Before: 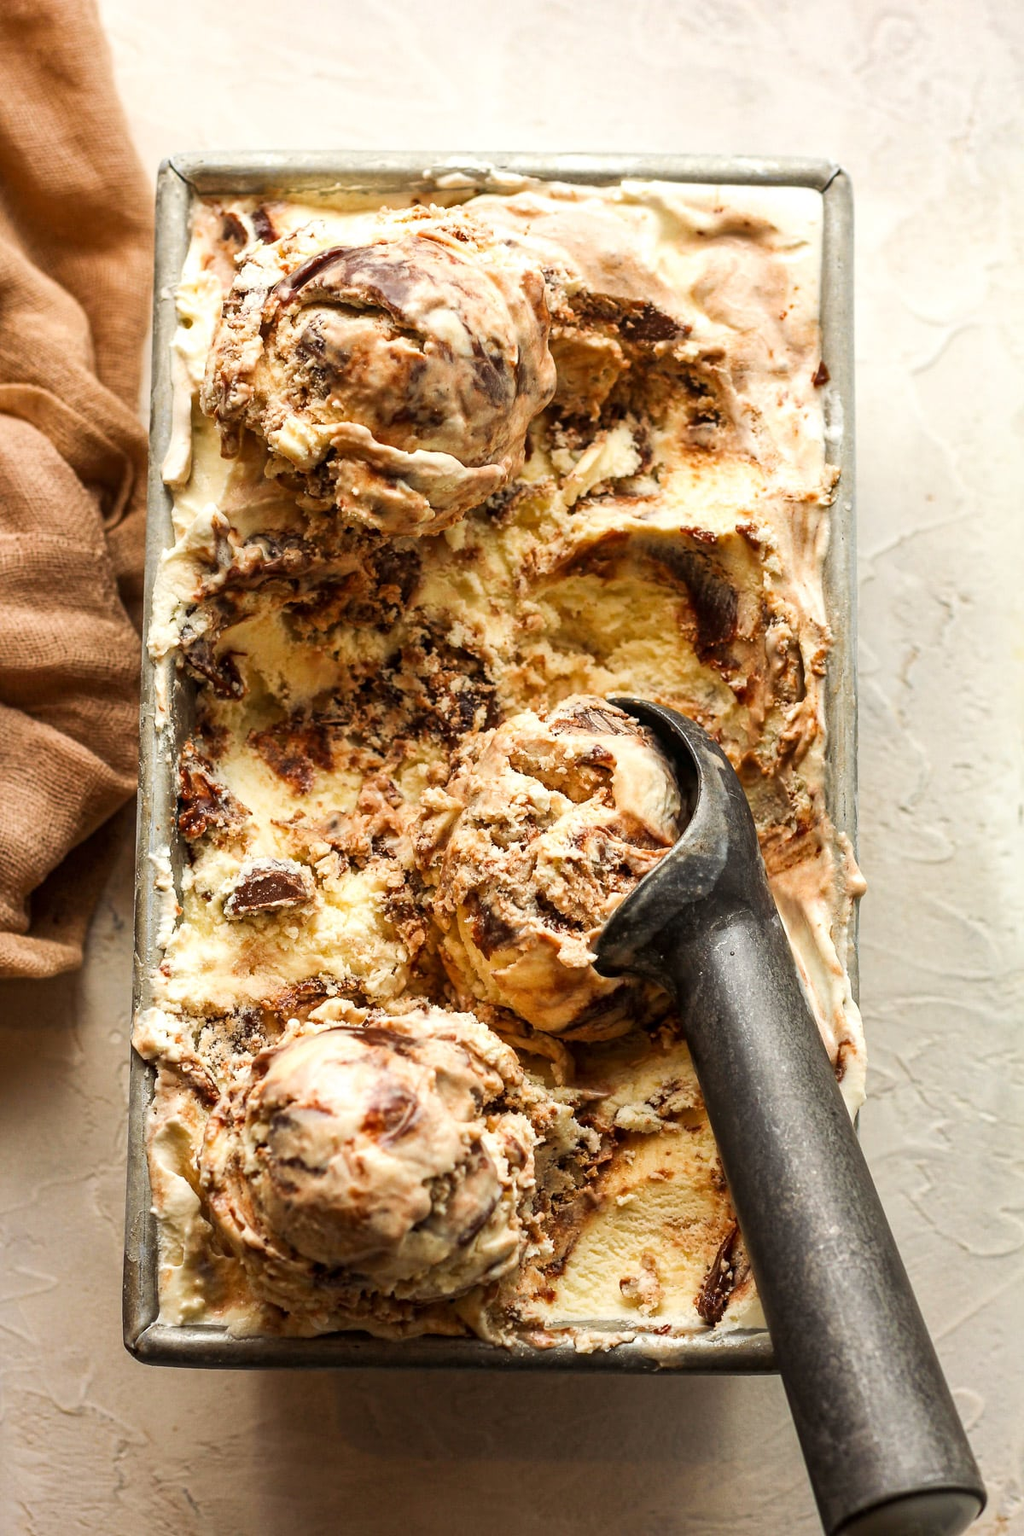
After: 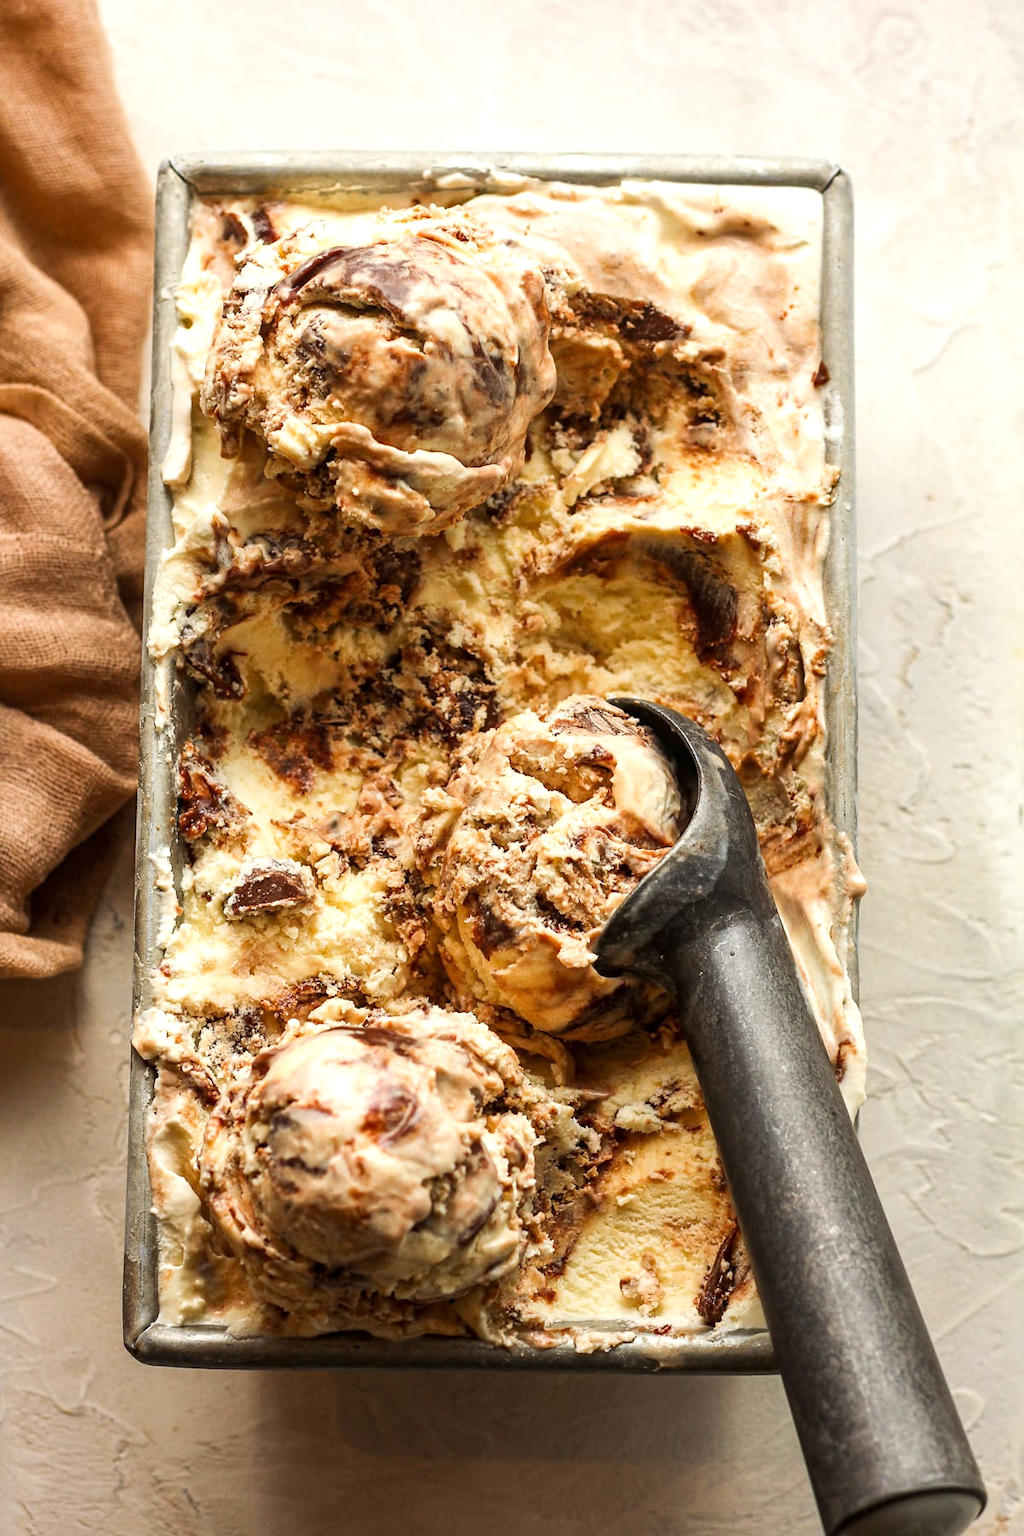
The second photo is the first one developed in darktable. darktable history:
exposure: exposure 0.087 EV, compensate highlight preservation false
